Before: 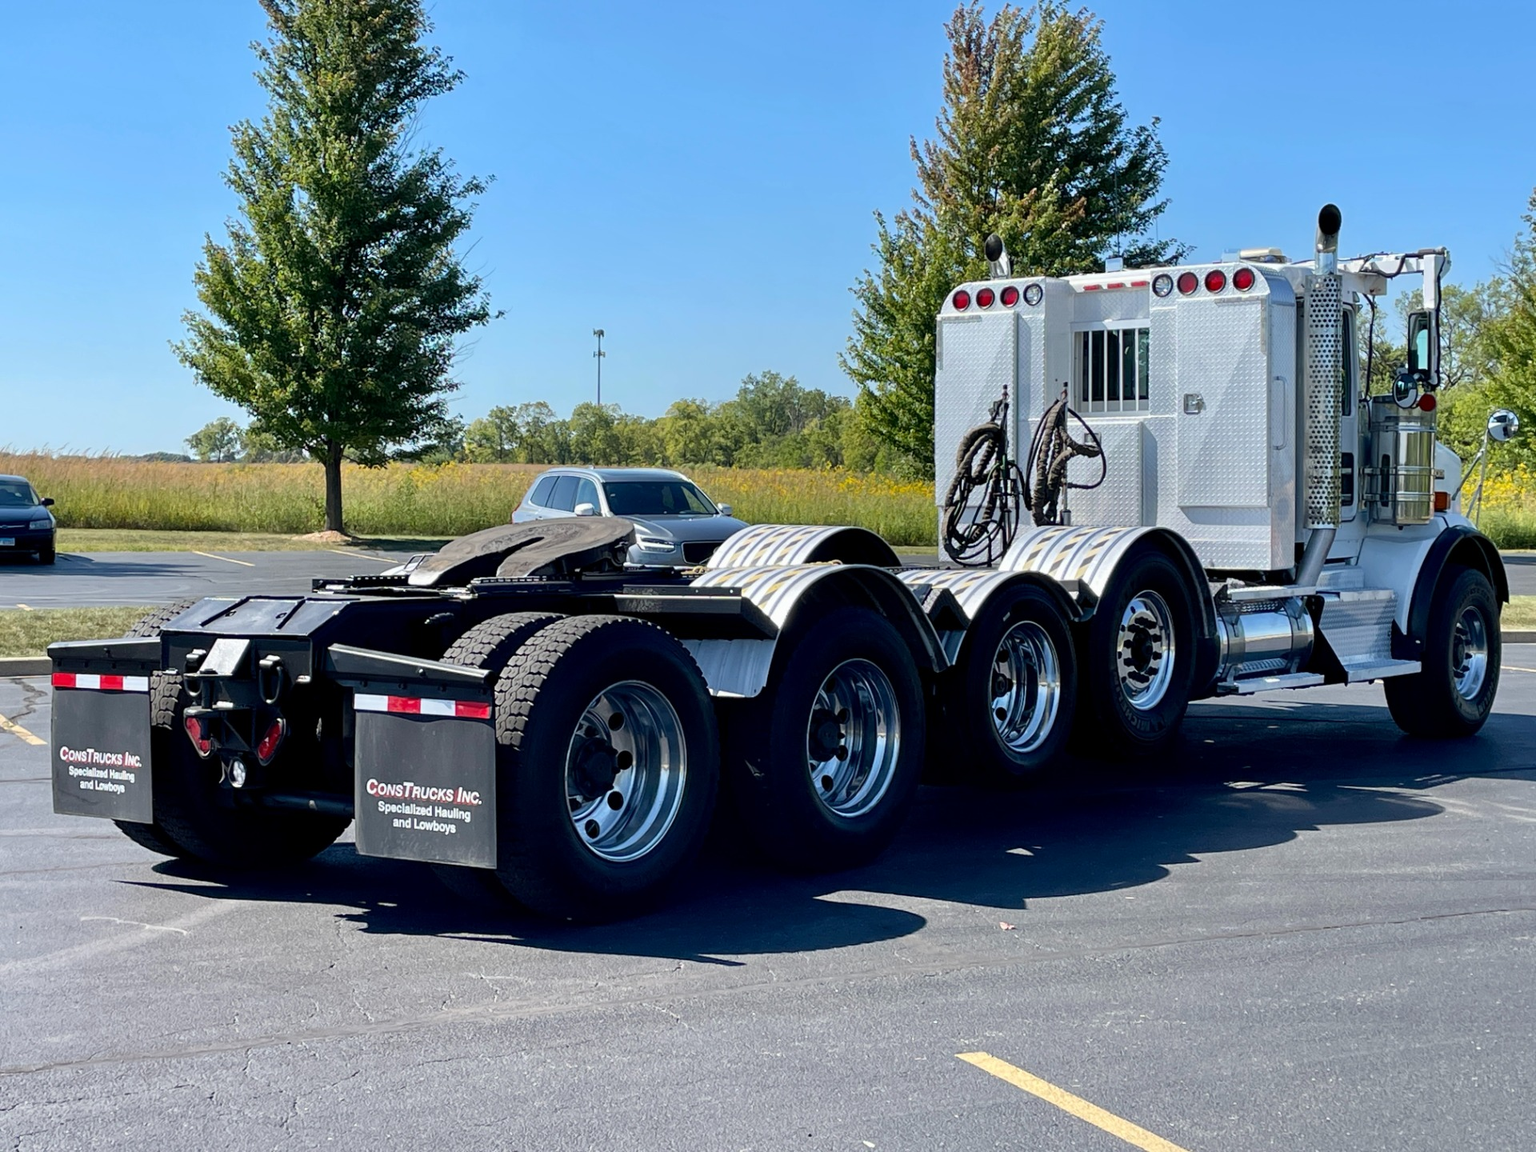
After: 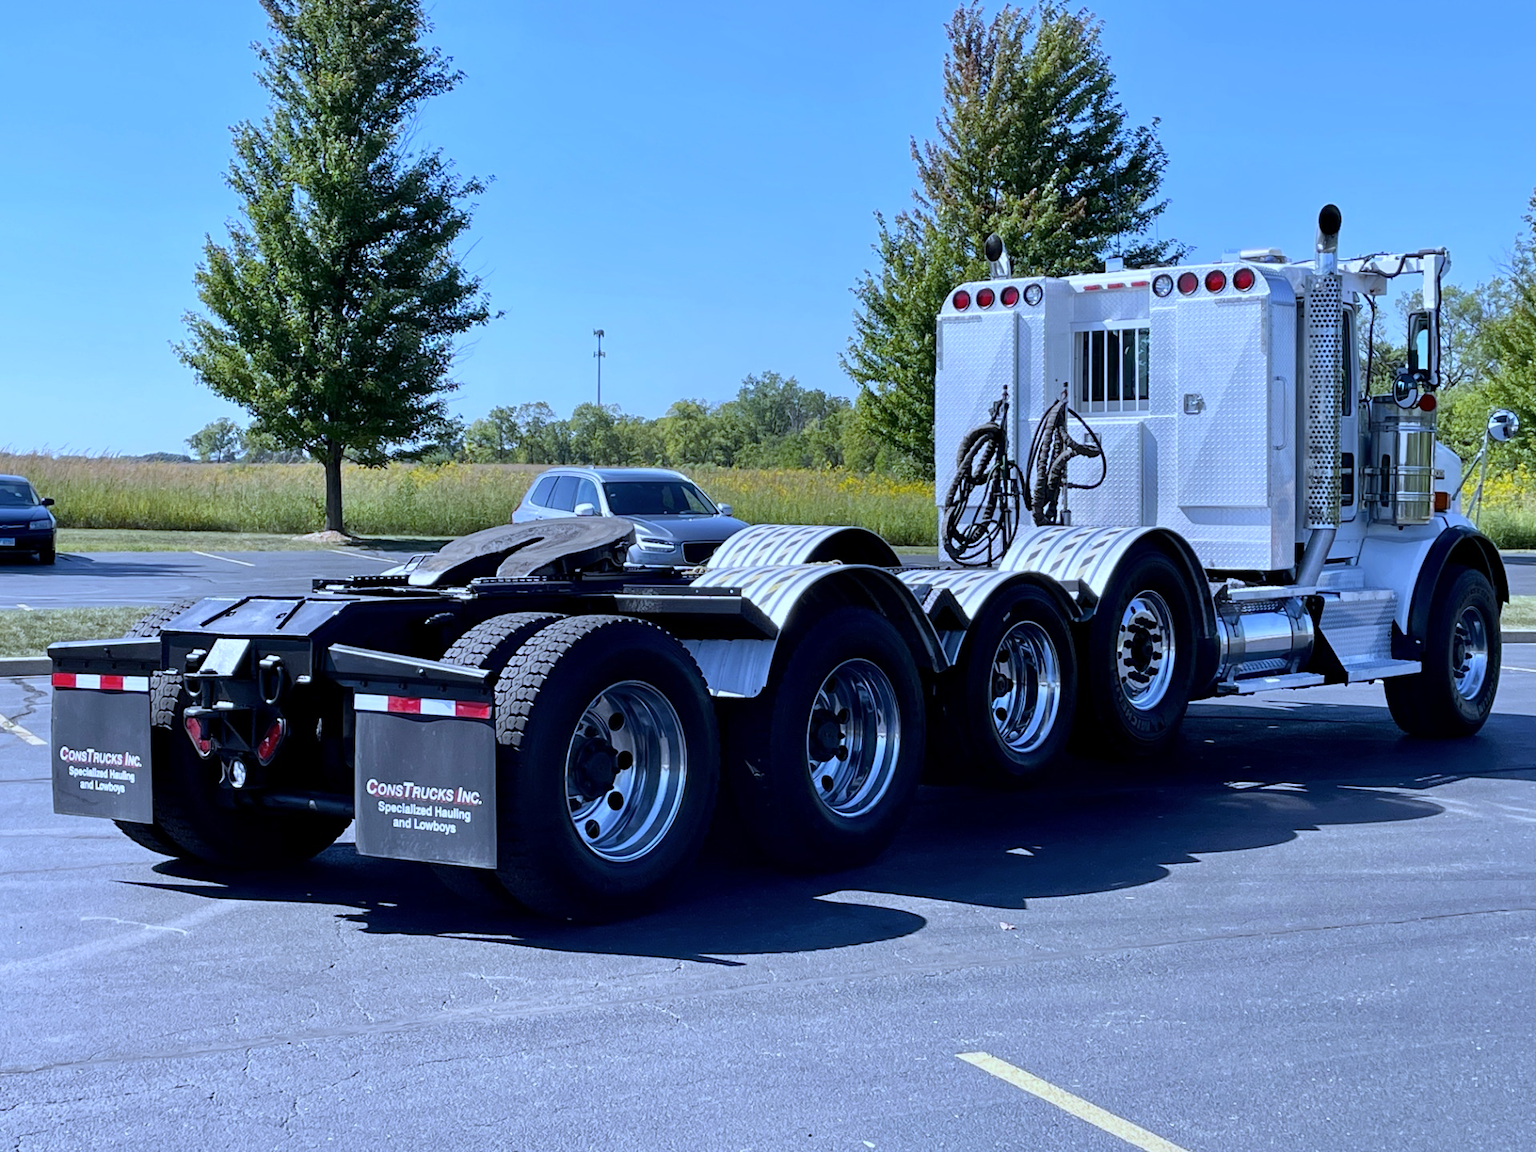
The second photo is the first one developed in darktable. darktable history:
contrast brightness saturation: saturation -0.05
white balance: red 0.871, blue 1.249
